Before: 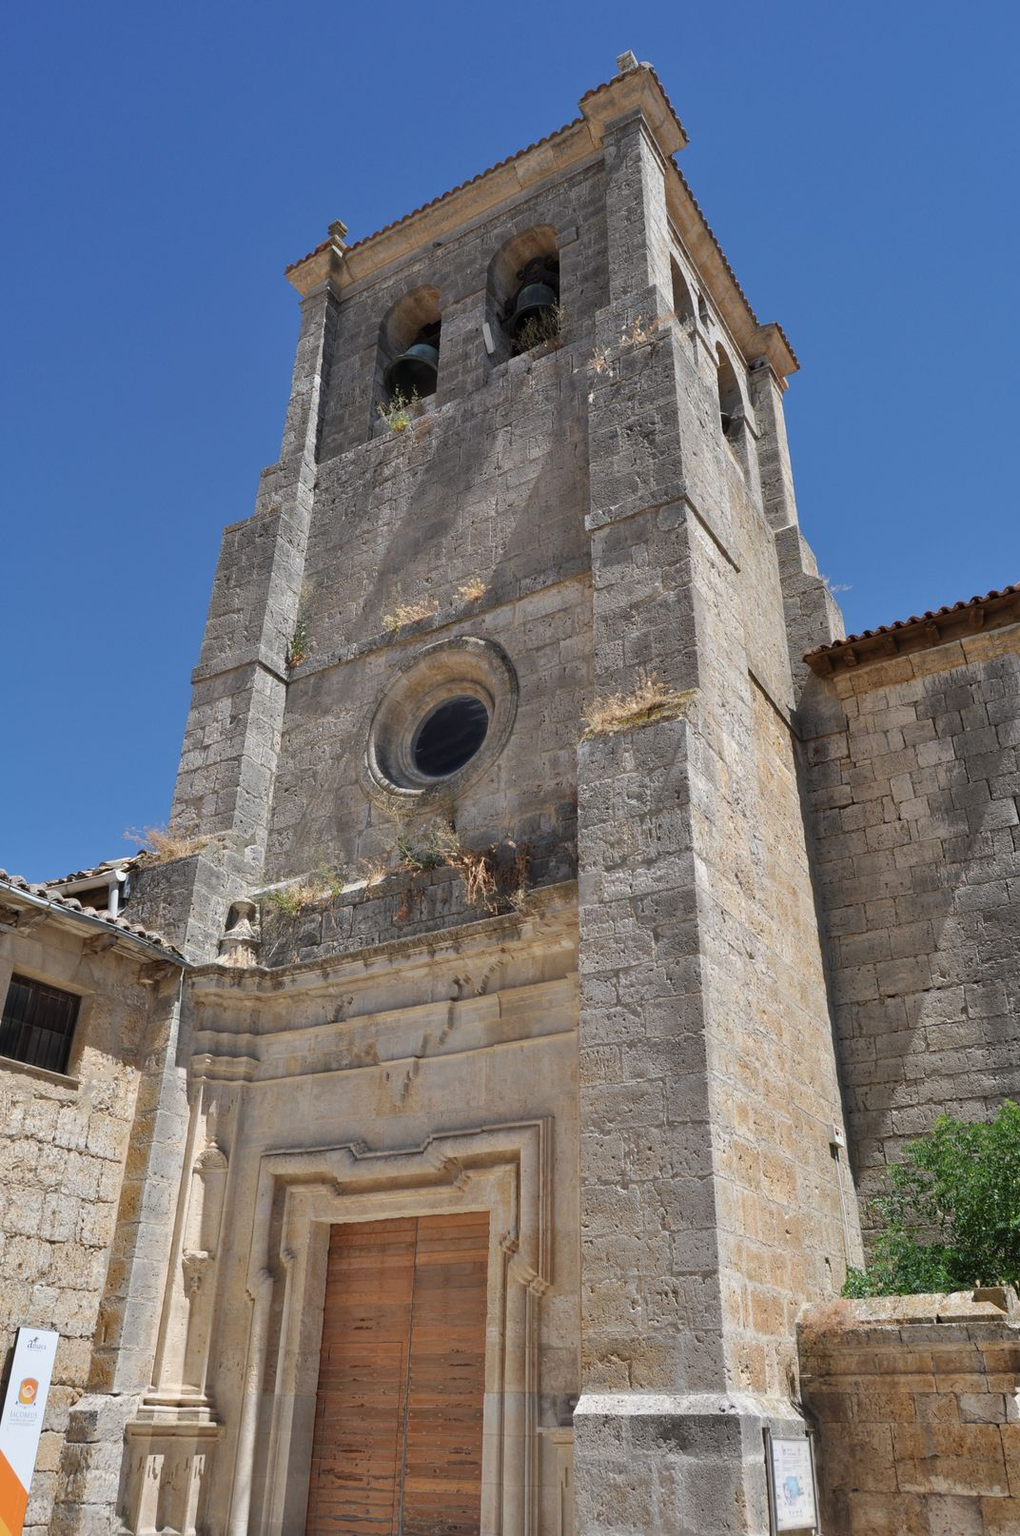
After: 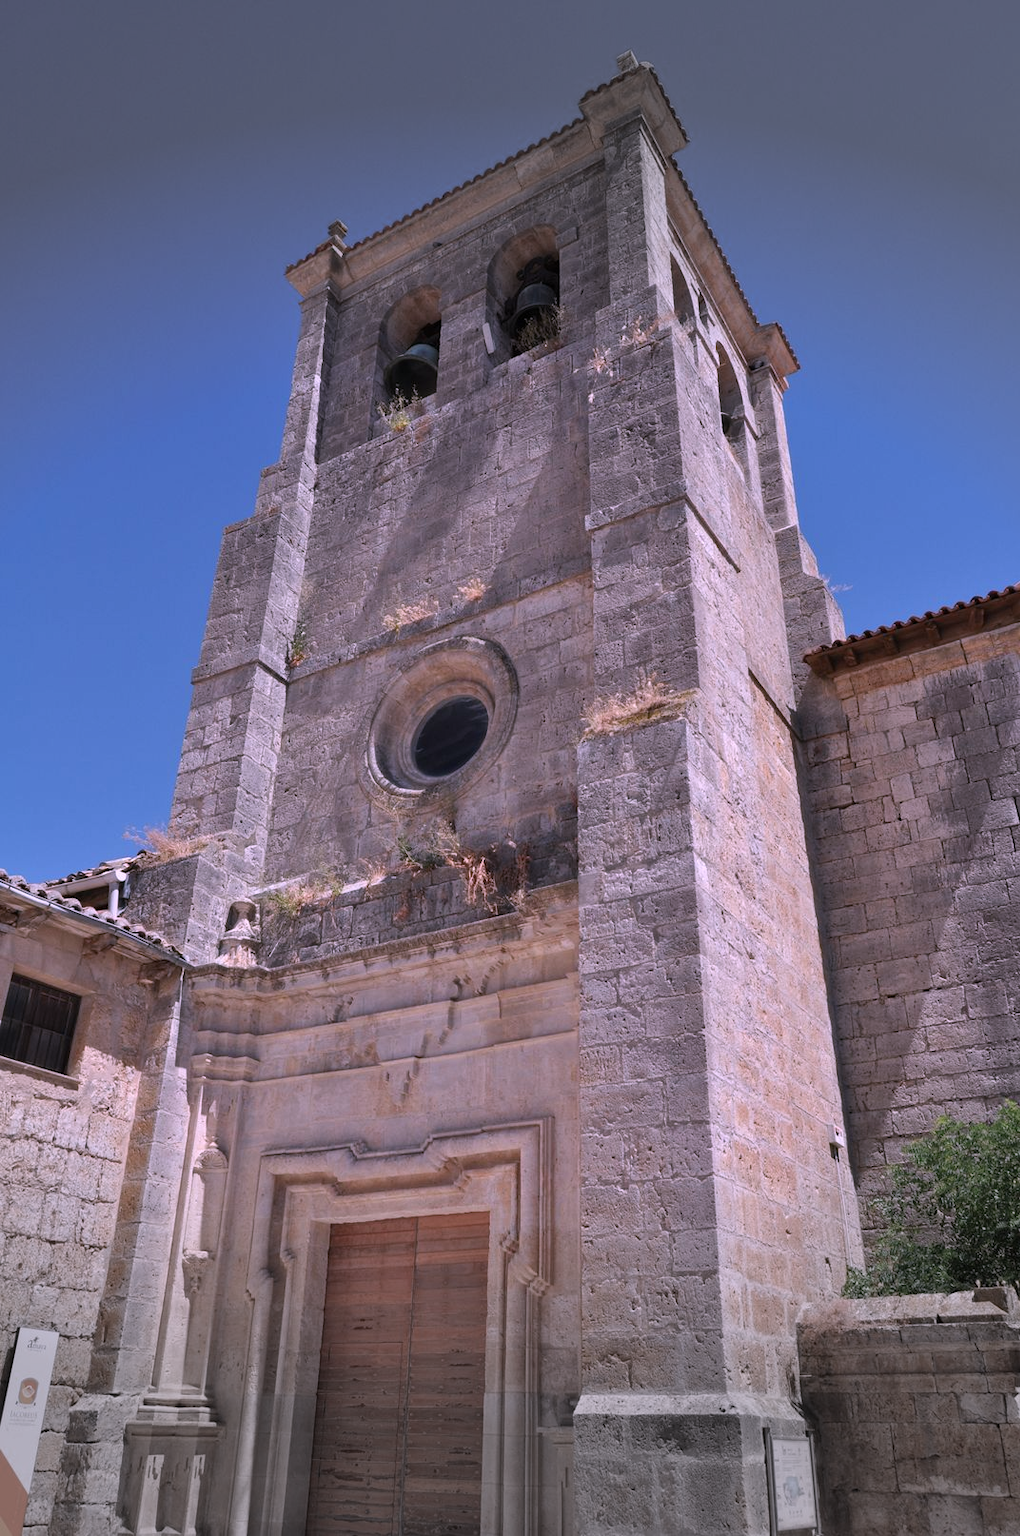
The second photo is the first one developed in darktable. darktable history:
color correction: highlights a* 15.46, highlights b* -20.56
vignetting: fall-off start 79.43%, saturation -0.649, width/height ratio 1.327, unbound false
